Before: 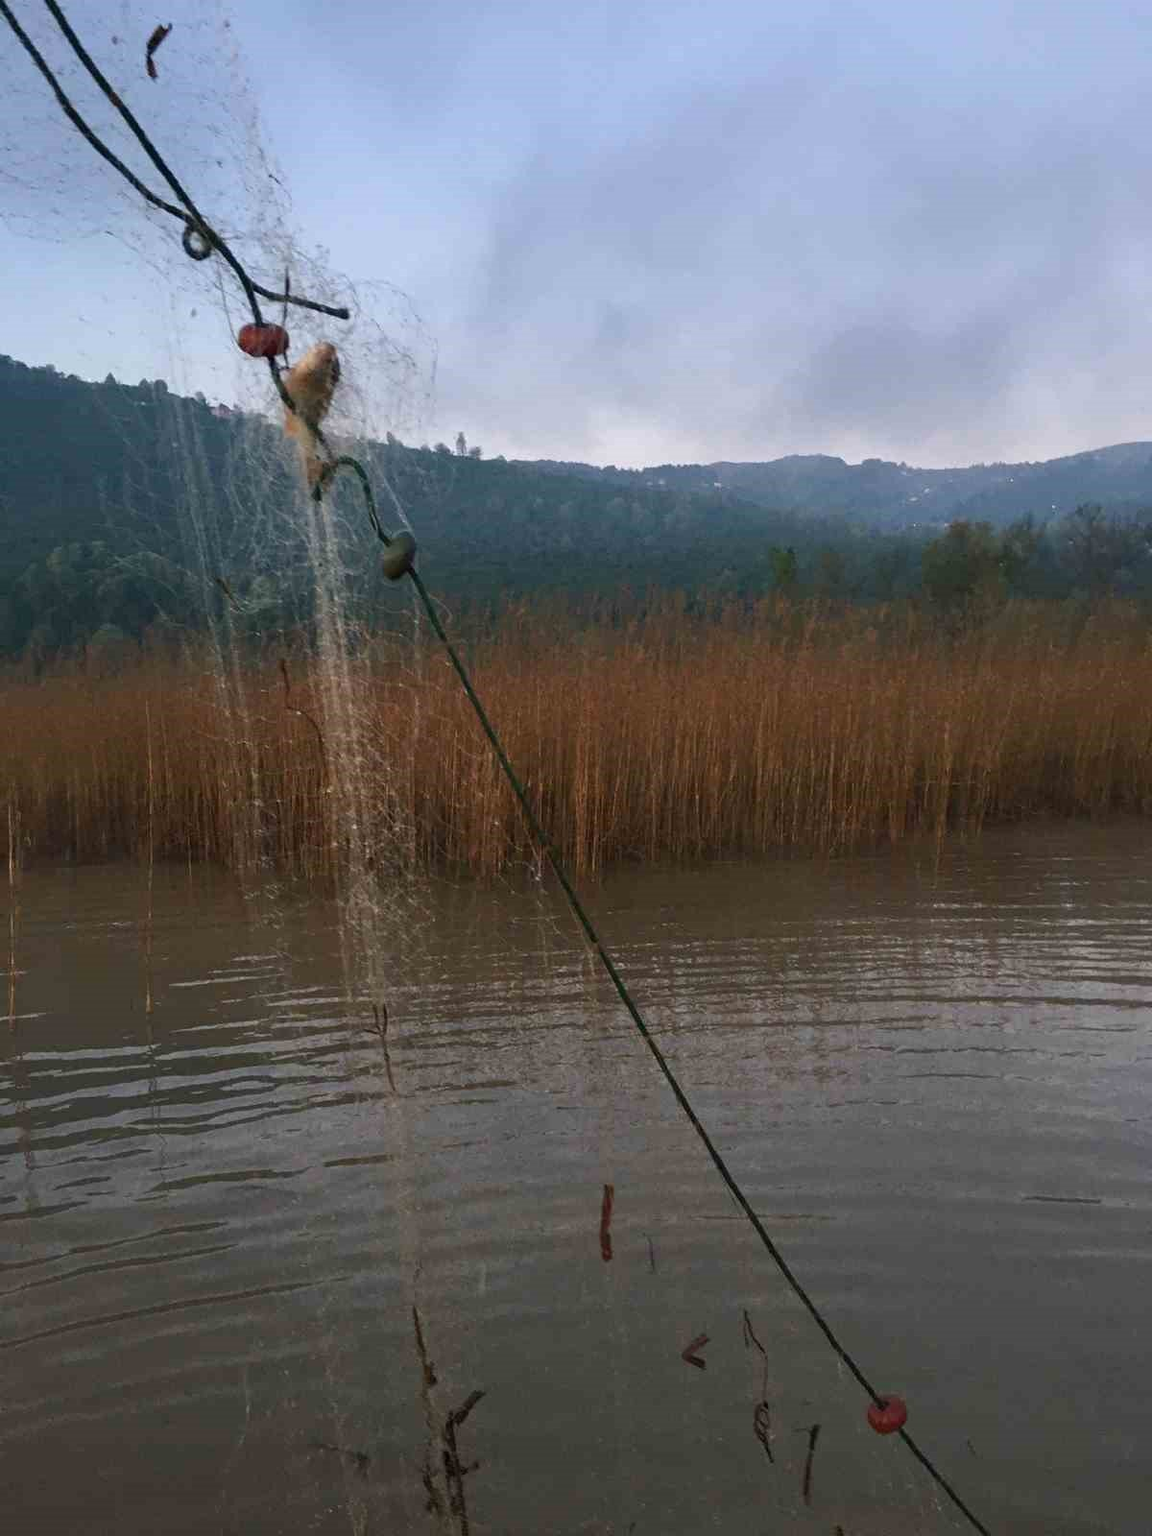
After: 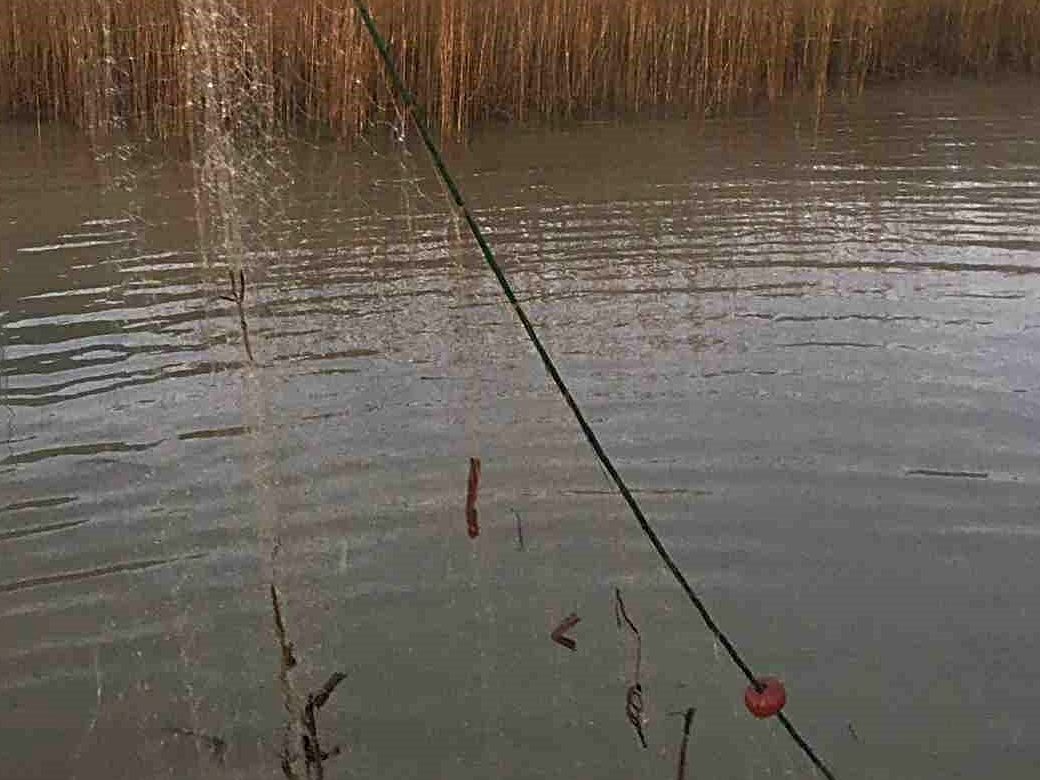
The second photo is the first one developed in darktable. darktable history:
crop and rotate: left 13.254%, top 48.515%, bottom 2.711%
sharpen: radius 2.534, amount 0.617
exposure: exposure 0.749 EV, compensate exposure bias true, compensate highlight preservation false
